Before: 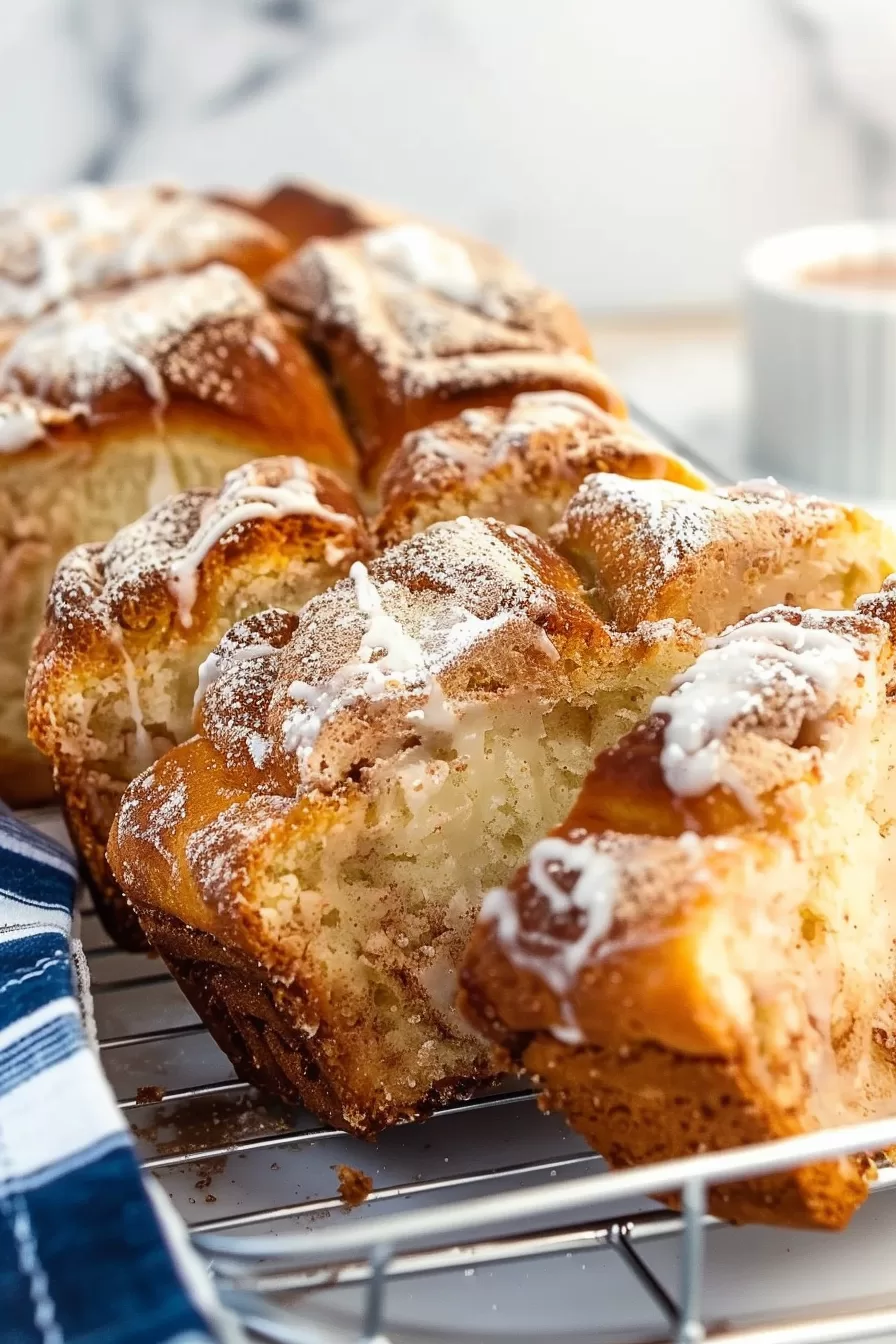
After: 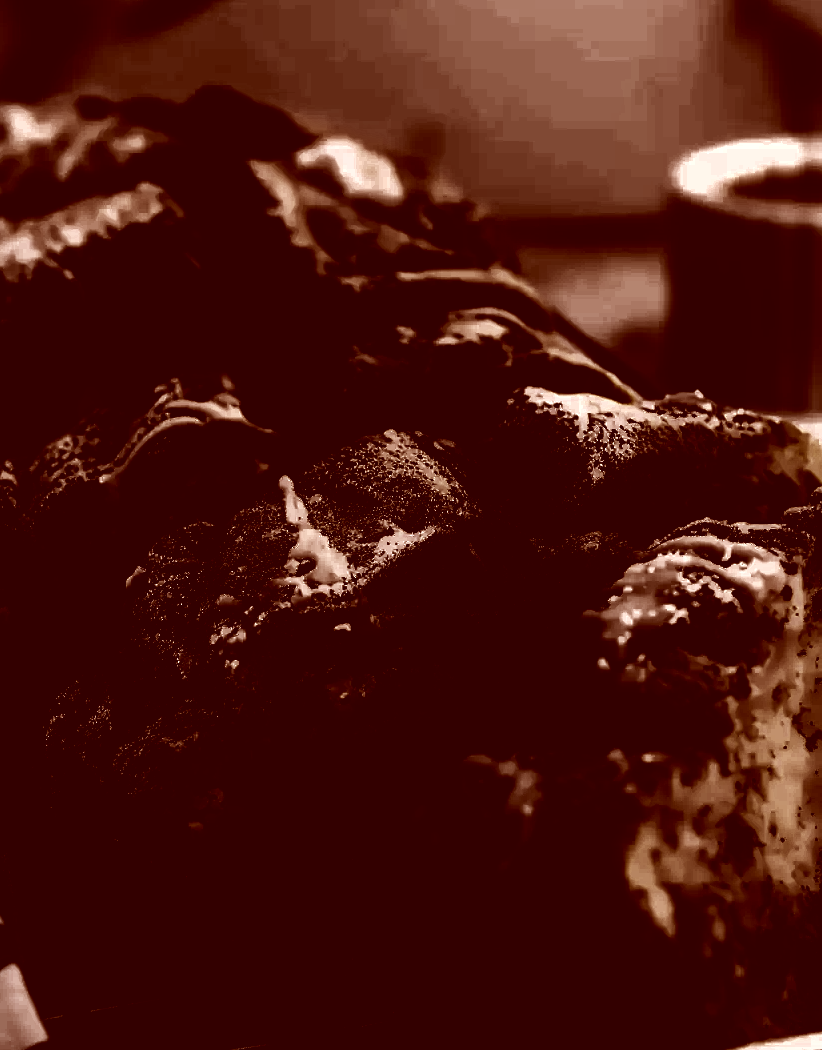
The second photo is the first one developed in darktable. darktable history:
levels: levels [0.721, 0.937, 0.997]
crop: left 8.242%, top 6.527%, bottom 15.28%
color correction: highlights a* 9.14, highlights b* 8.75, shadows a* 39.21, shadows b* 39.52, saturation 0.819
